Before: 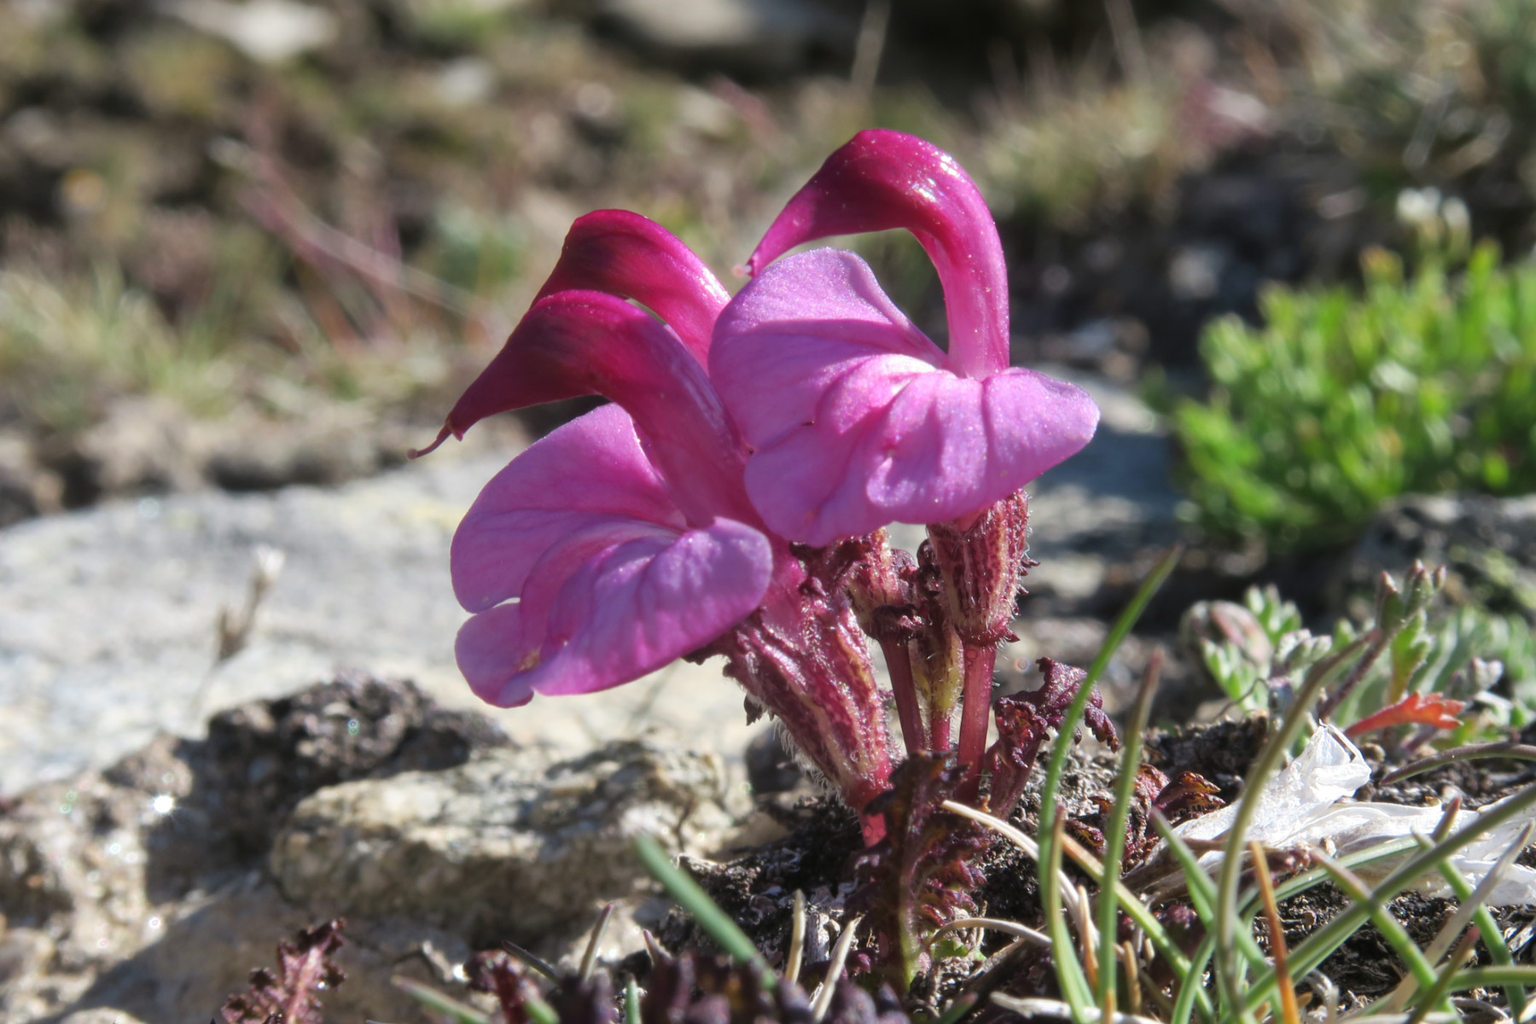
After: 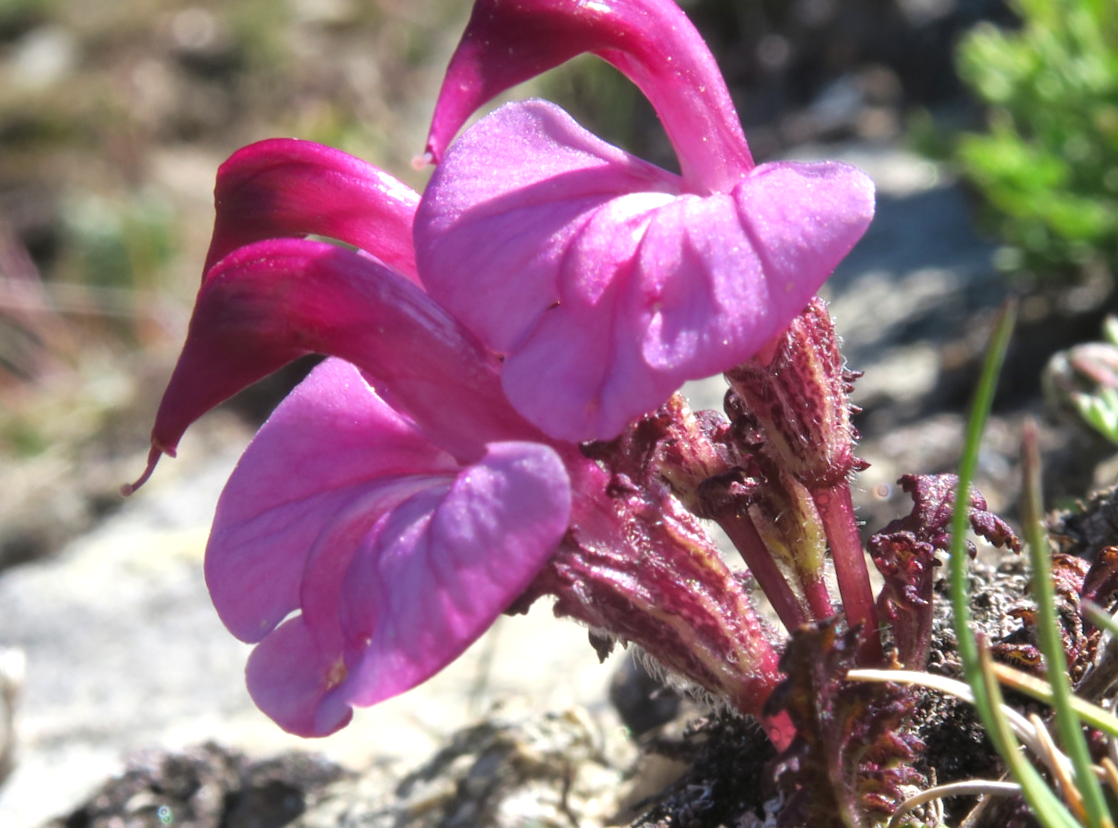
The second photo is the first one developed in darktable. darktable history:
crop and rotate: angle 18.95°, left 6.821%, right 4.106%, bottom 1.063%
color balance rgb: perceptual saturation grading › global saturation 0.182%, perceptual brilliance grading › global brilliance 12.76%
